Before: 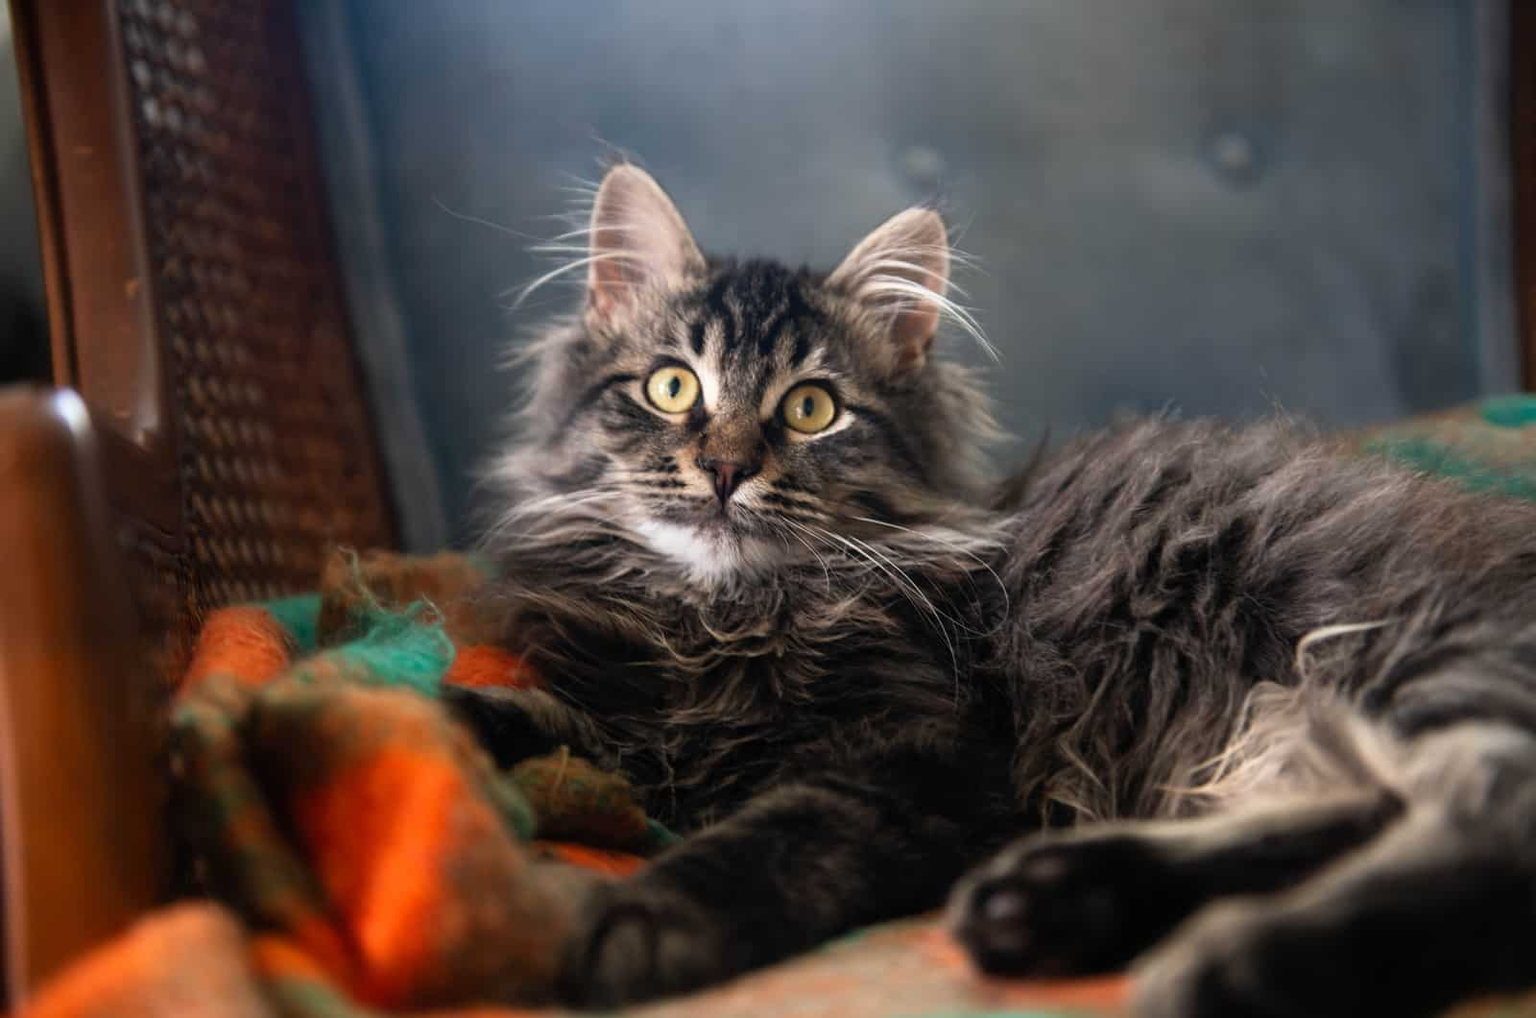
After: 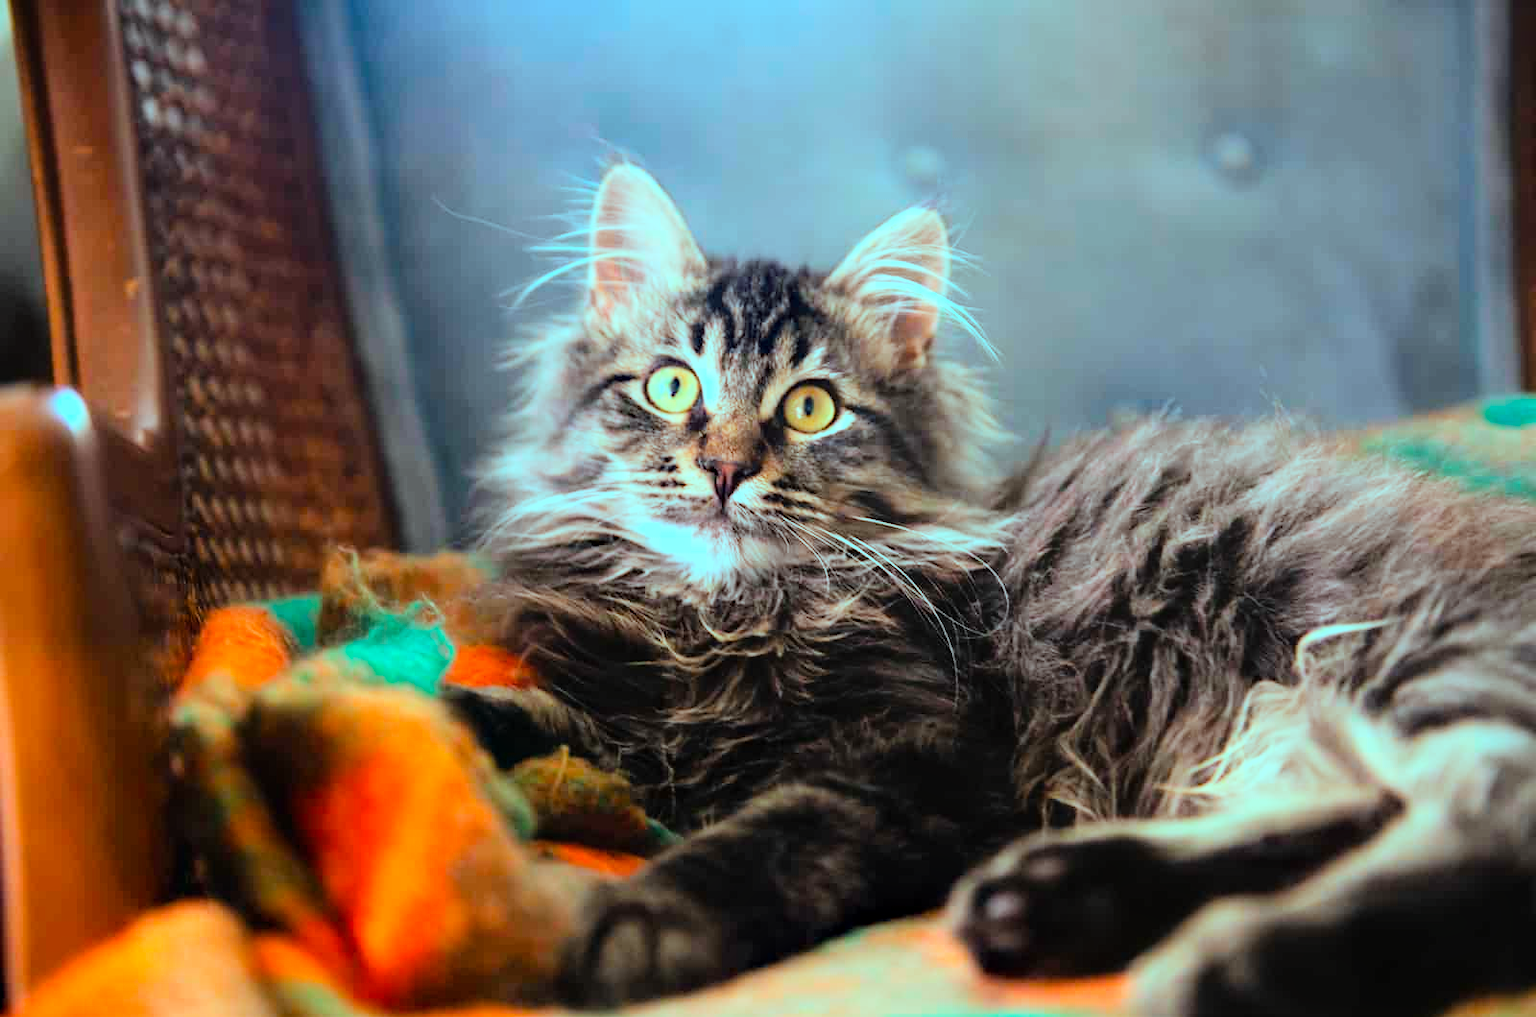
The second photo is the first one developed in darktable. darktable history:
base curve: curves: ch0 [(0, 0) (0.008, 0.007) (0.022, 0.029) (0.048, 0.089) (0.092, 0.197) (0.191, 0.399) (0.275, 0.534) (0.357, 0.65) (0.477, 0.78) (0.542, 0.833) (0.799, 0.973) (1, 1)], fusion 1
color balance rgb: highlights gain › luminance -32.932%, highlights gain › chroma 5.685%, highlights gain › hue 216.97°, perceptual saturation grading › global saturation 31.122%
